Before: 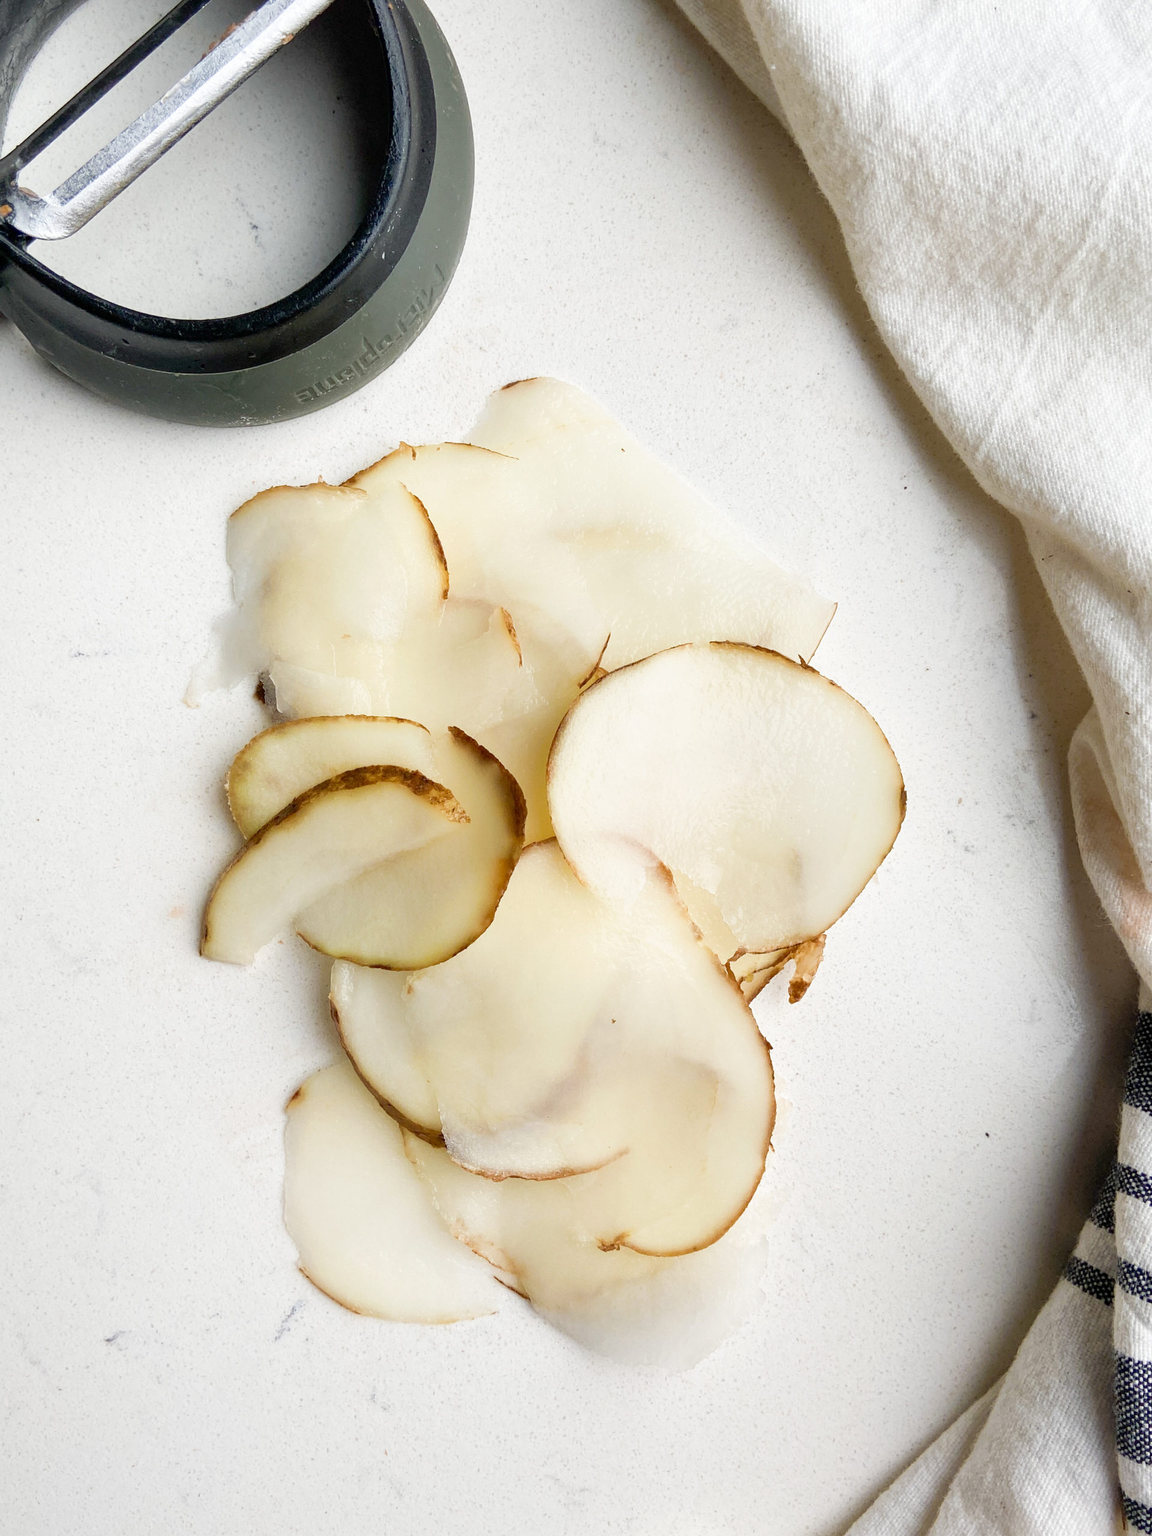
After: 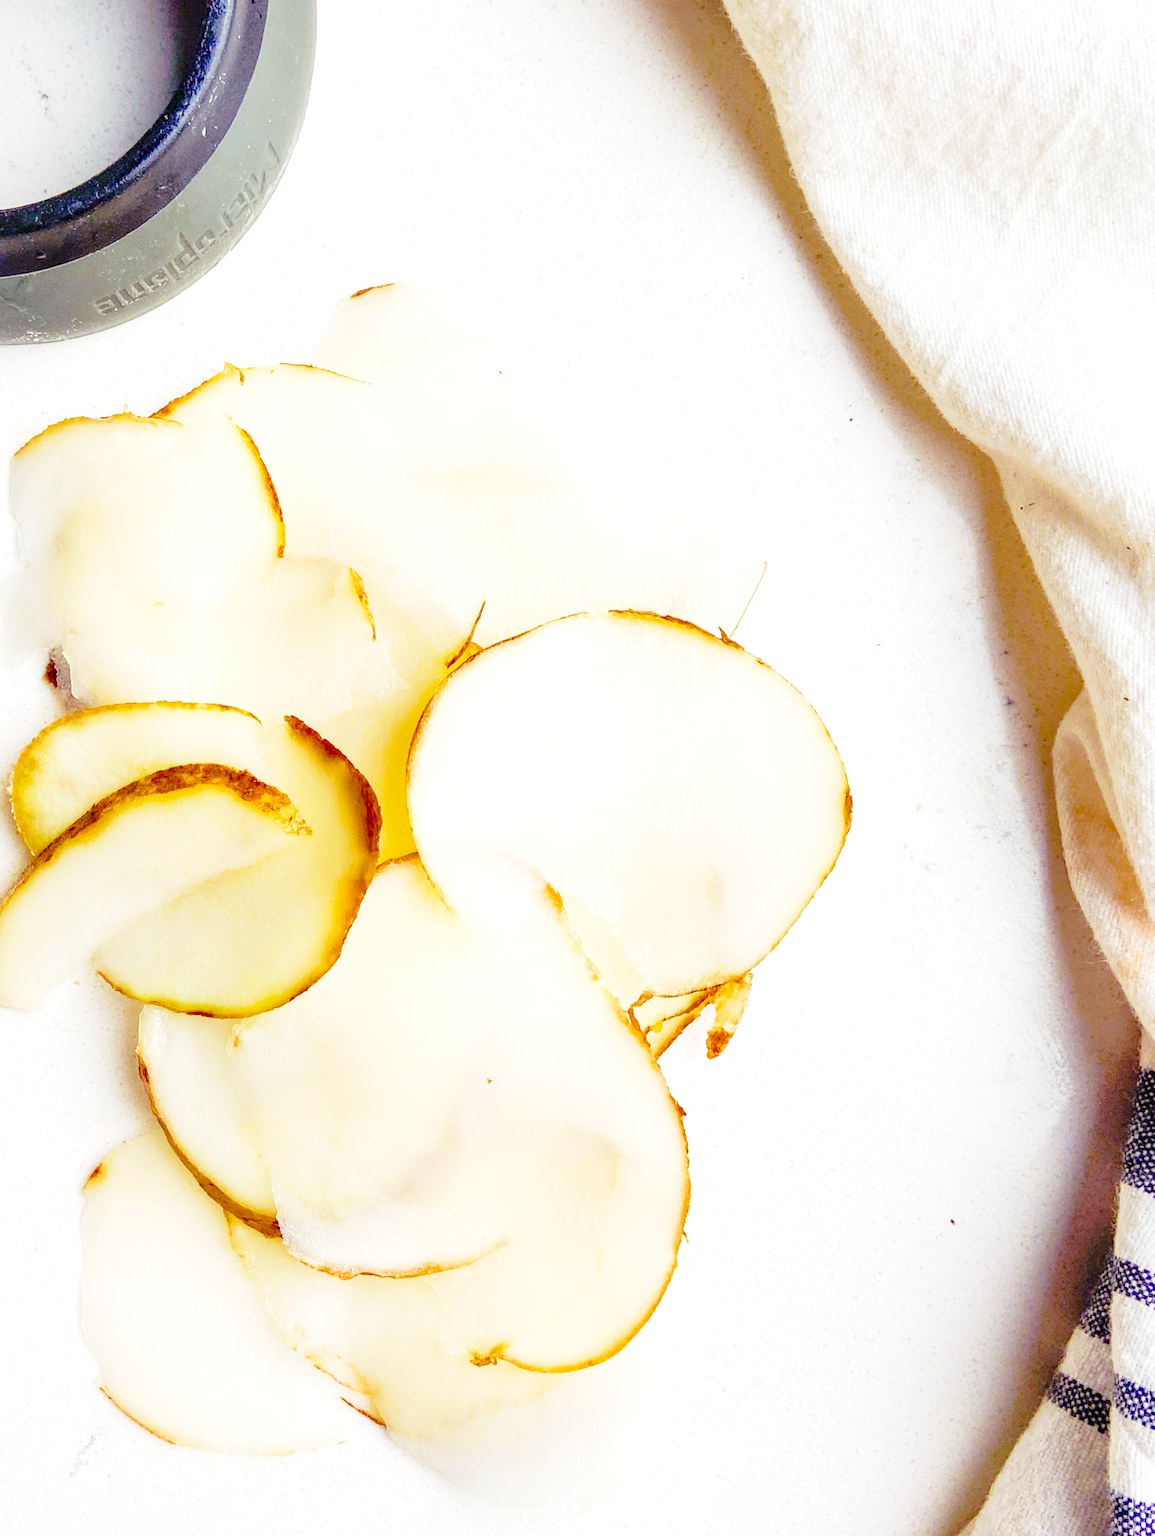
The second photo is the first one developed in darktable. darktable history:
crop: left 19.042%, top 9.729%, right 0%, bottom 9.598%
color balance rgb: shadows lift › luminance 0.397%, shadows lift › chroma 6.797%, shadows lift › hue 299°, perceptual saturation grading › global saturation 30.081%, perceptual brilliance grading › global brilliance 24.295%, contrast -29.893%
local contrast: detail 130%
tone equalizer: edges refinement/feathering 500, mask exposure compensation -1.57 EV, preserve details no
base curve: curves: ch0 [(0, 0) (0.028, 0.03) (0.121, 0.232) (0.46, 0.748) (0.859, 0.968) (1, 1)], preserve colors none
